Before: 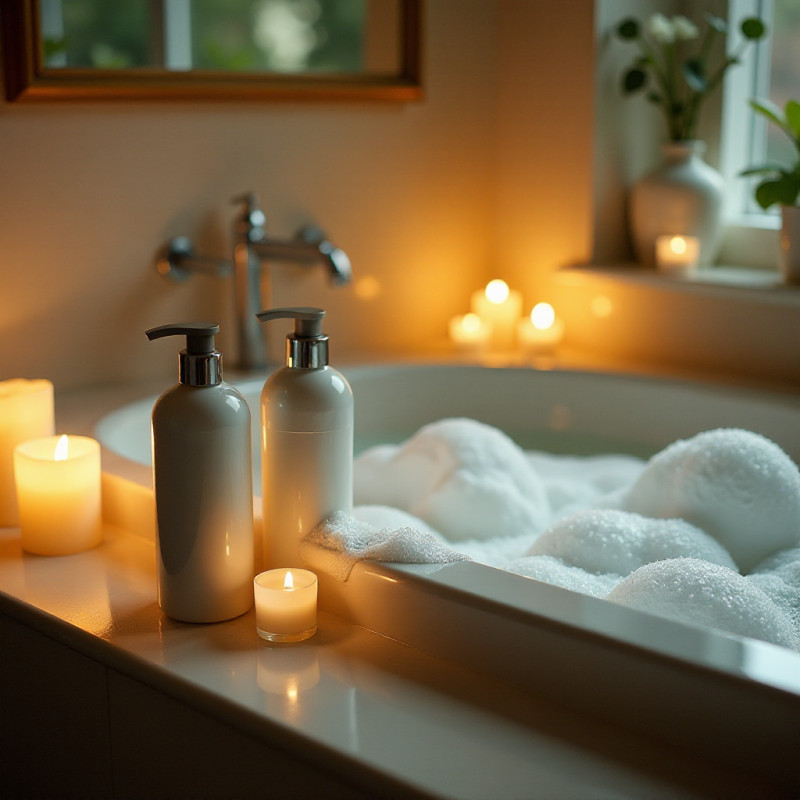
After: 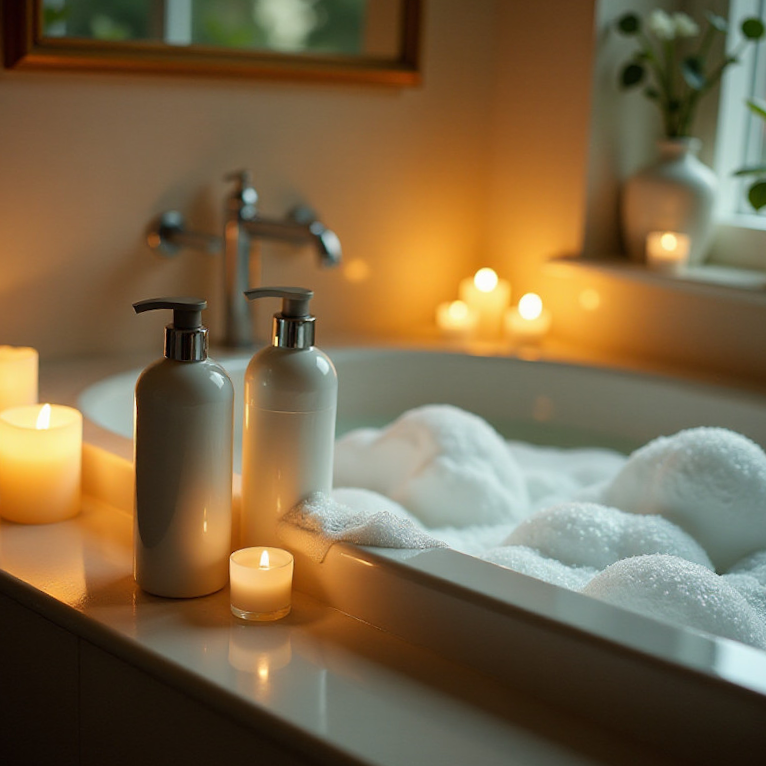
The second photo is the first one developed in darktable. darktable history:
crop and rotate: angle -2.57°
